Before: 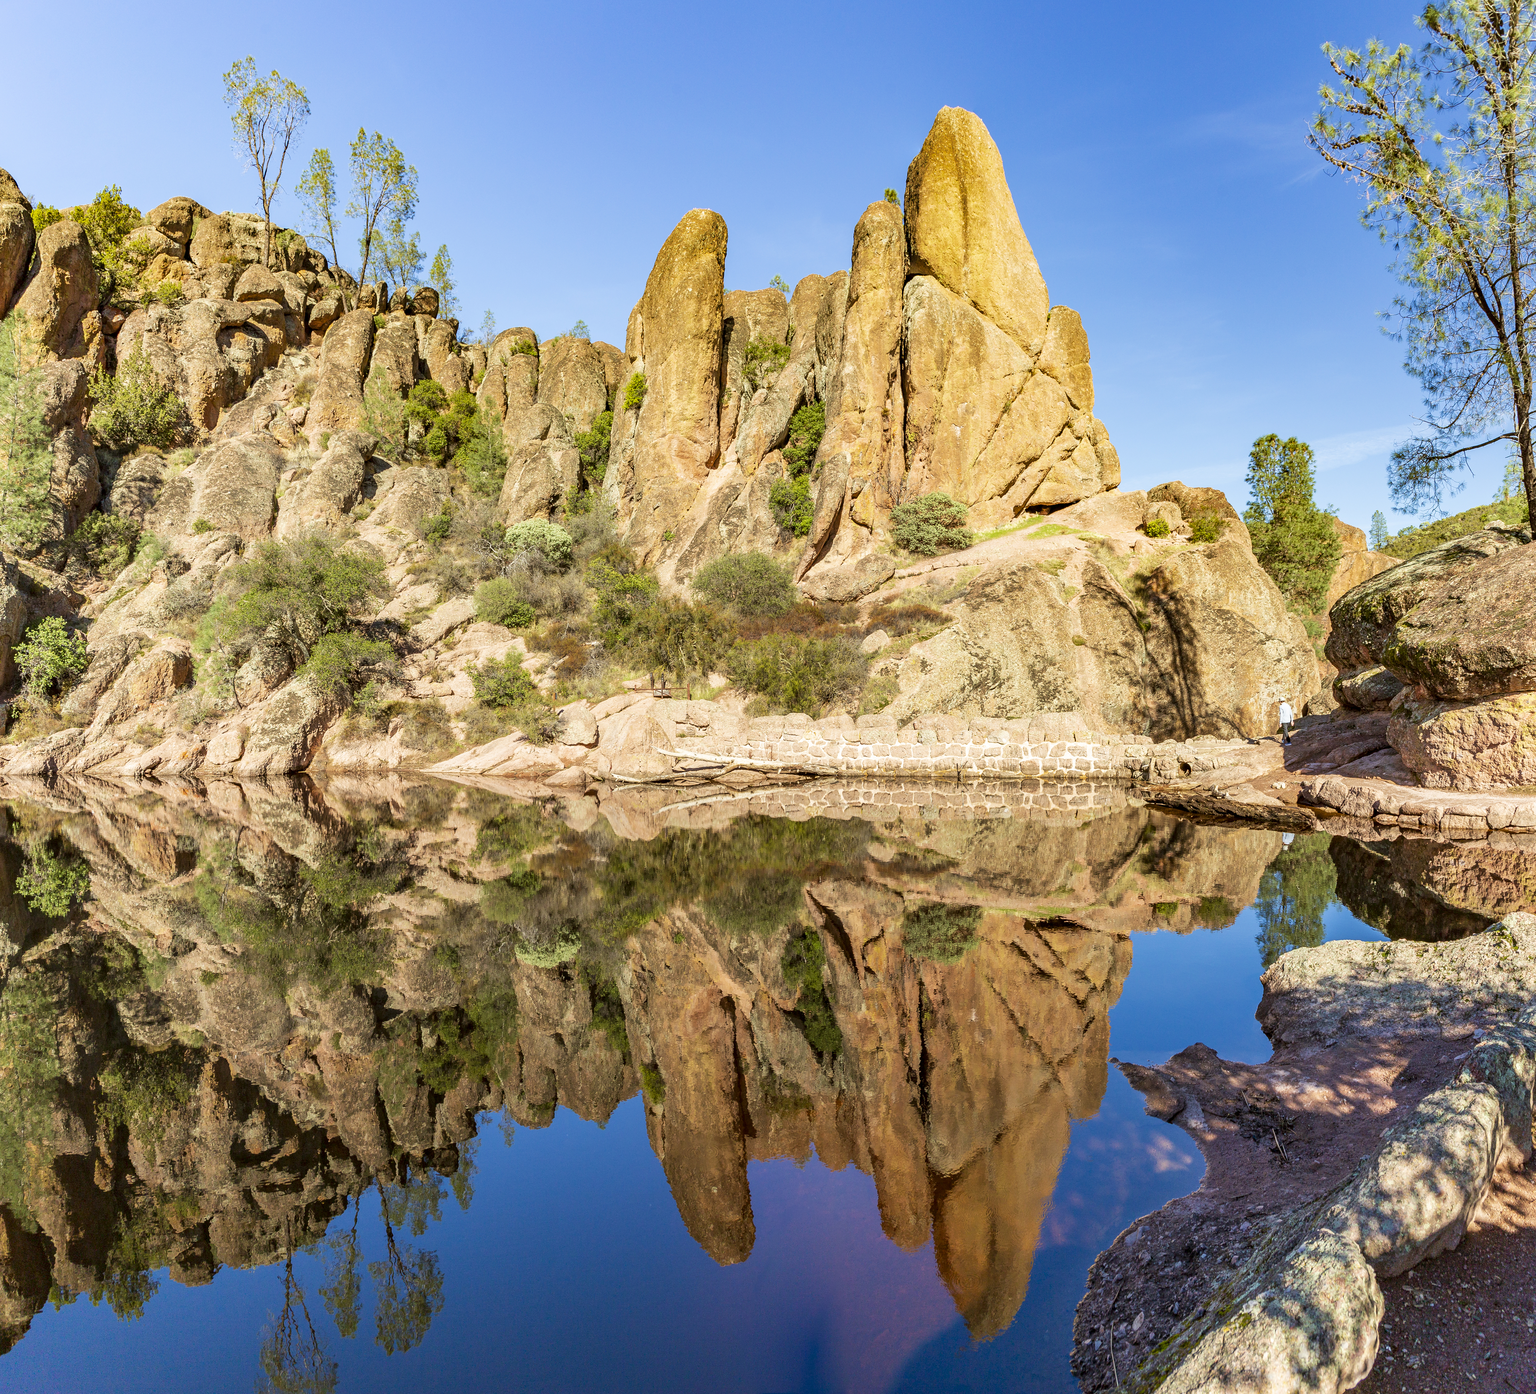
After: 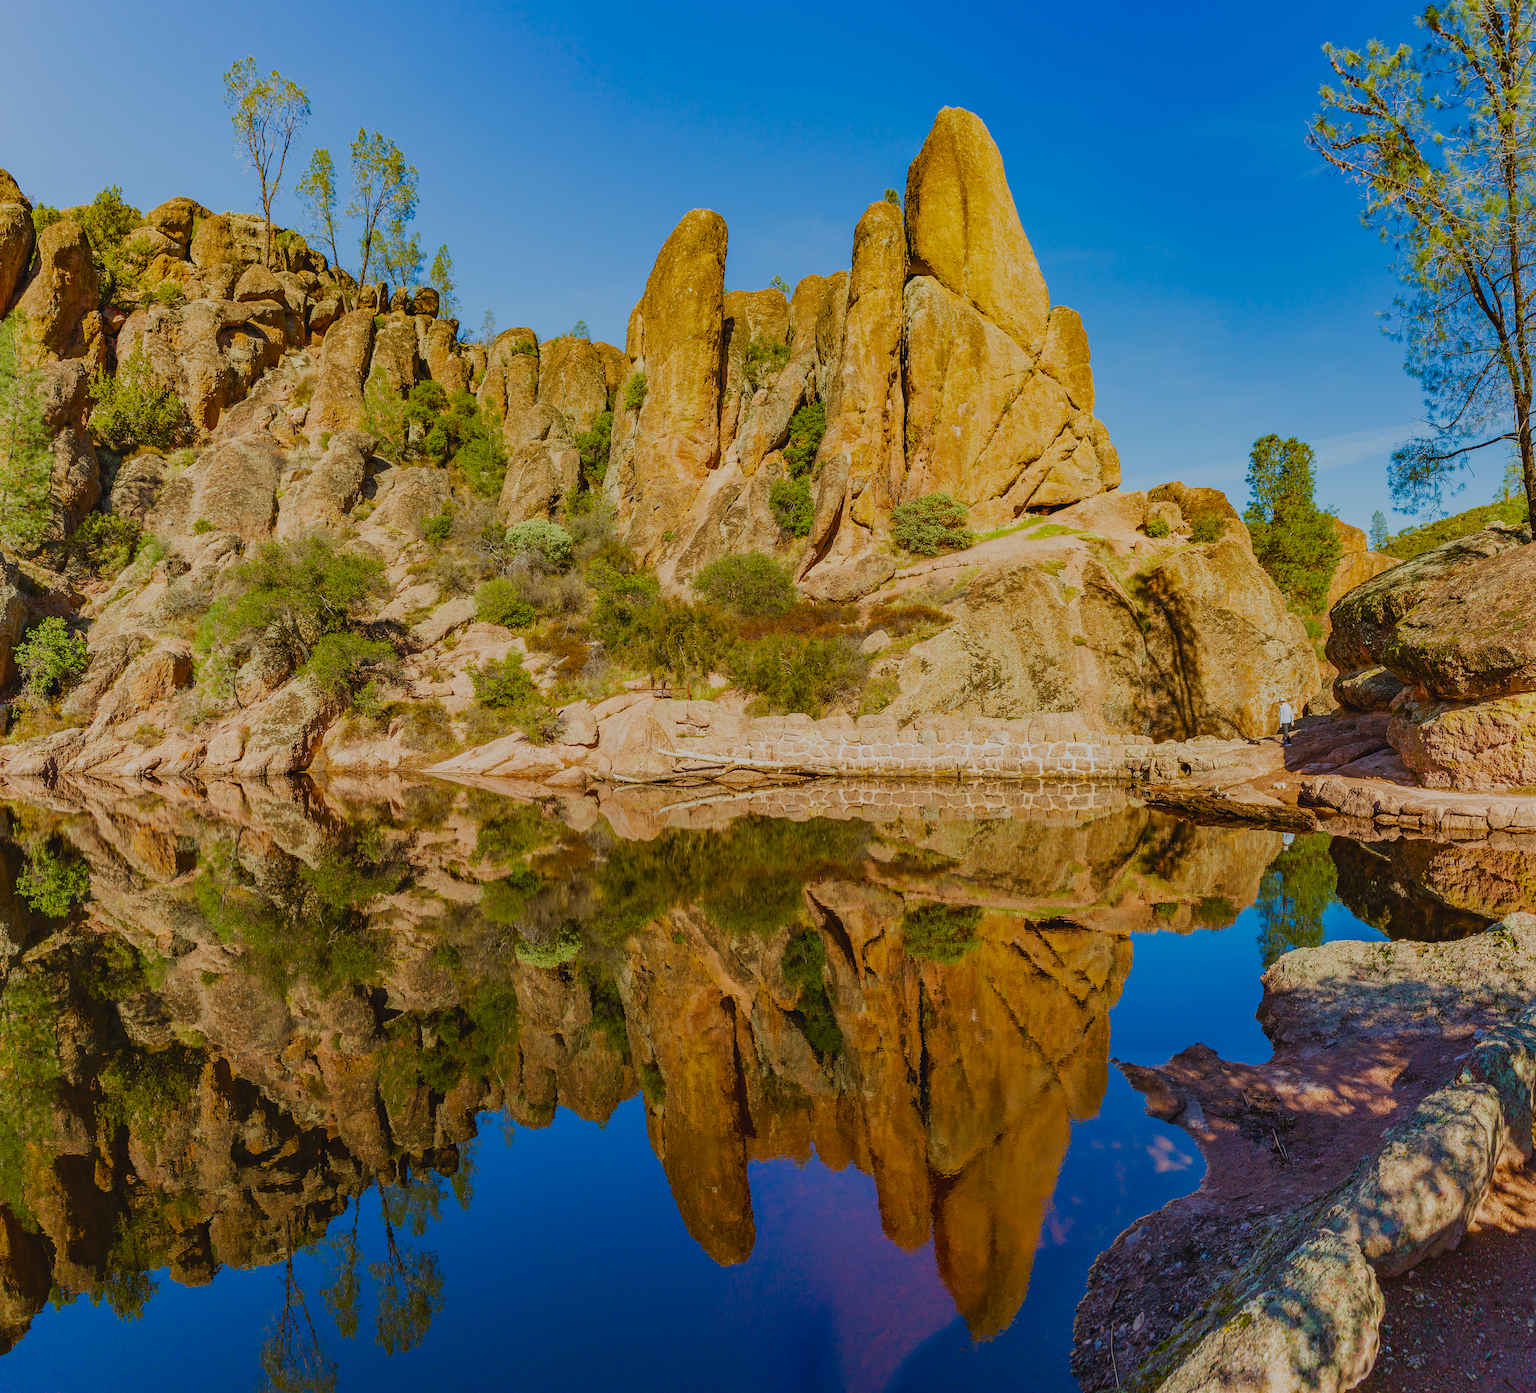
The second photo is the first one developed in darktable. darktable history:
exposure: exposure -0.921 EV, compensate highlight preservation false
color balance rgb: shadows lift › hue 87.93°, global offset › luminance 0.493%, linear chroma grading › shadows 31.382%, linear chroma grading › global chroma -1.618%, linear chroma grading › mid-tones 4.272%, perceptual saturation grading › global saturation 25.51%
